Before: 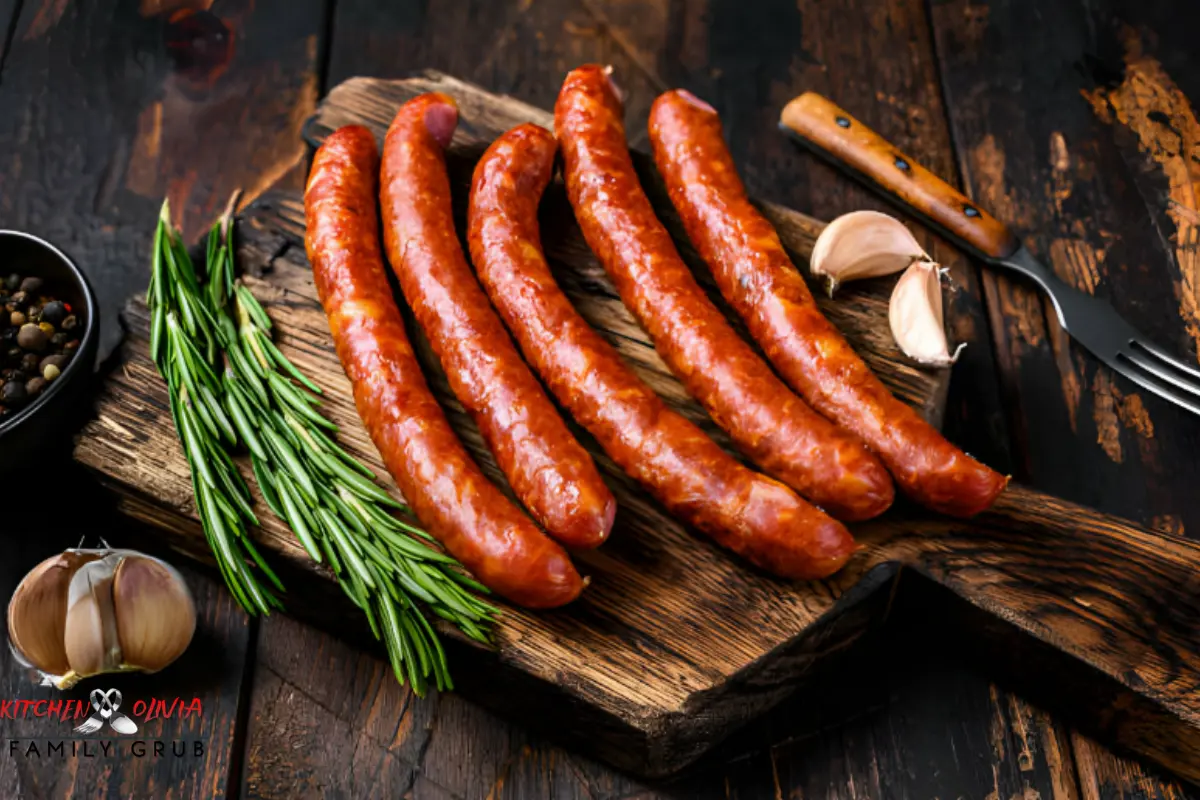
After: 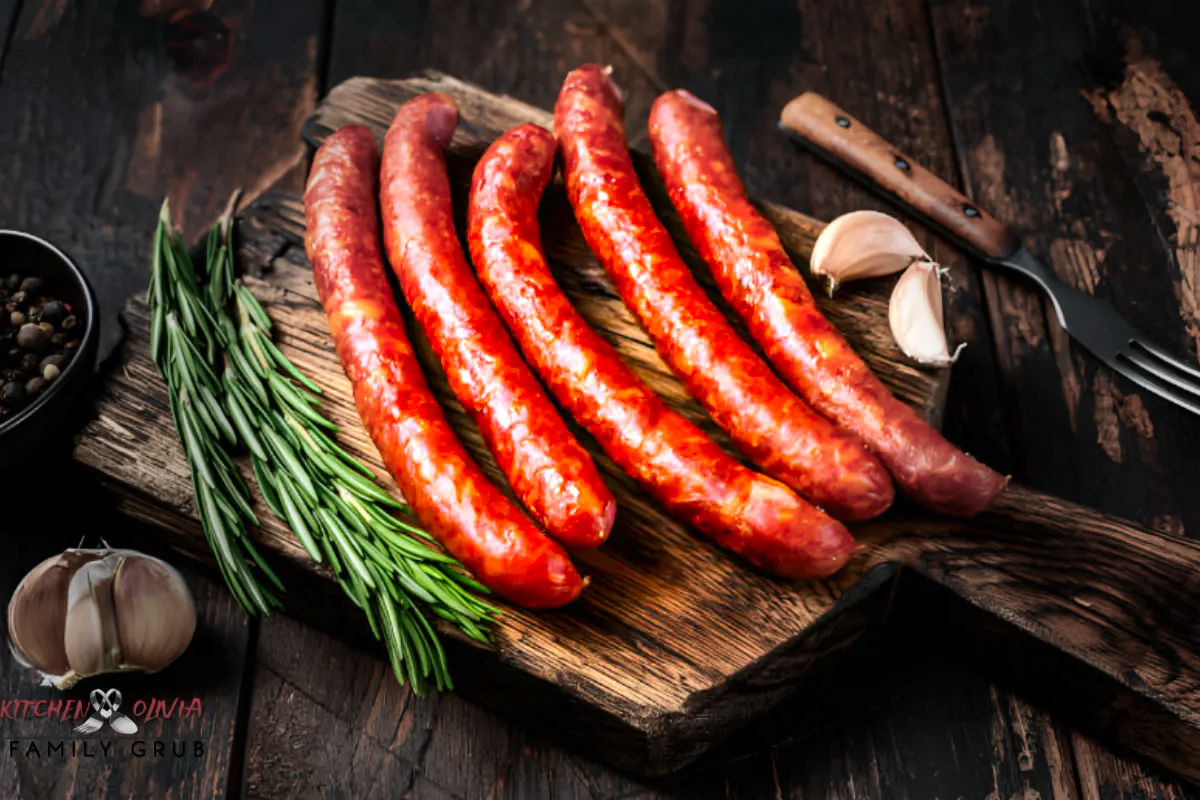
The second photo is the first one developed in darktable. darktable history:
contrast brightness saturation: contrast 0.09, saturation 0.28
exposure: black level correction 0, exposure 0.7 EV, compensate exposure bias true, compensate highlight preservation false
vignetting: fall-off start 31.28%, fall-off radius 34.64%, brightness -0.575
